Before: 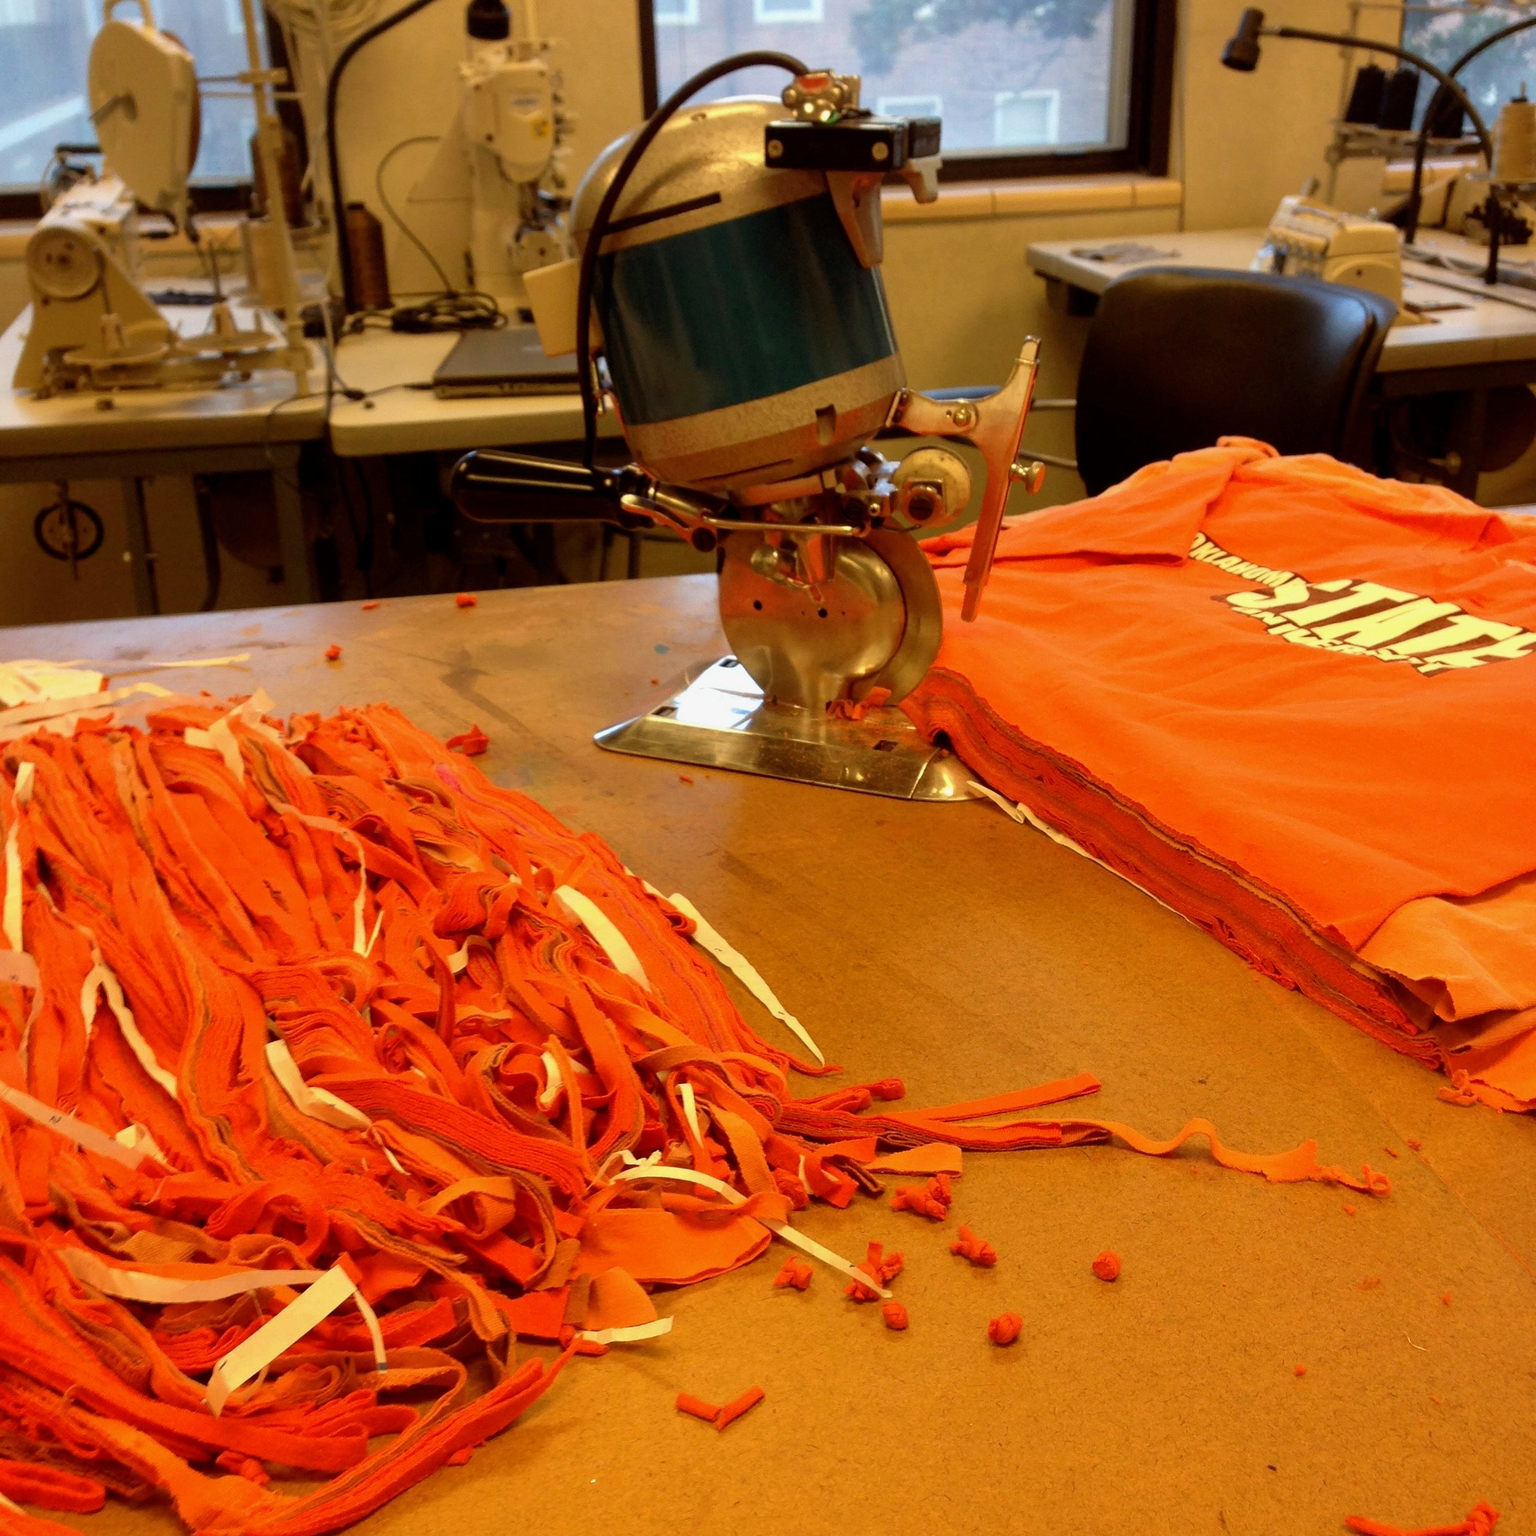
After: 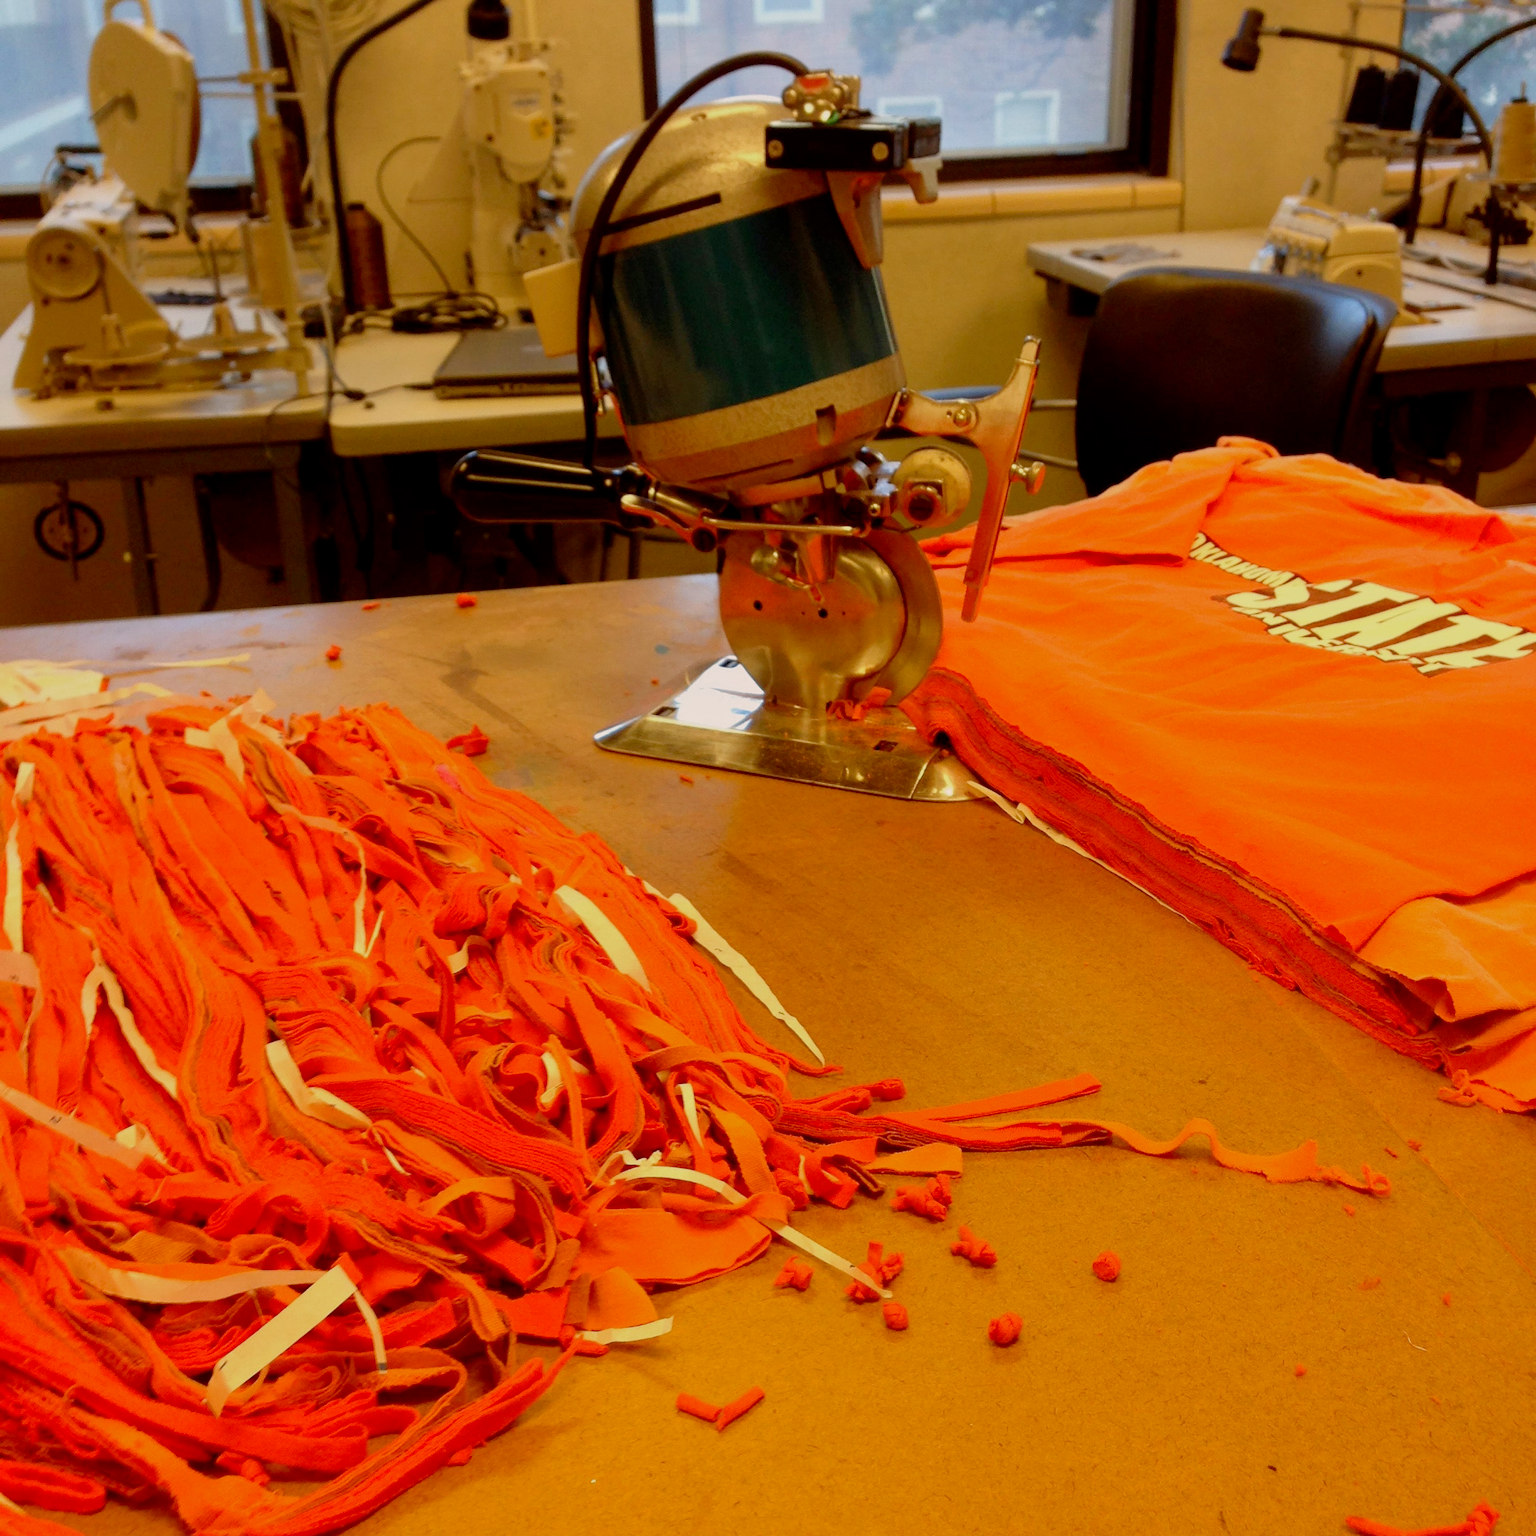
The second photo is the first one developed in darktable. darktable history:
filmic rgb: black relative exposure -16 EV, threshold -0.33 EV, transition 3.19 EV, structure ↔ texture 100%, target black luminance 0%, hardness 7.57, latitude 72.96%, contrast 0.908, highlights saturation mix 10%, shadows ↔ highlights balance -0.38%, add noise in highlights 0, preserve chrominance no, color science v4 (2020), iterations of high-quality reconstruction 10, enable highlight reconstruction true
